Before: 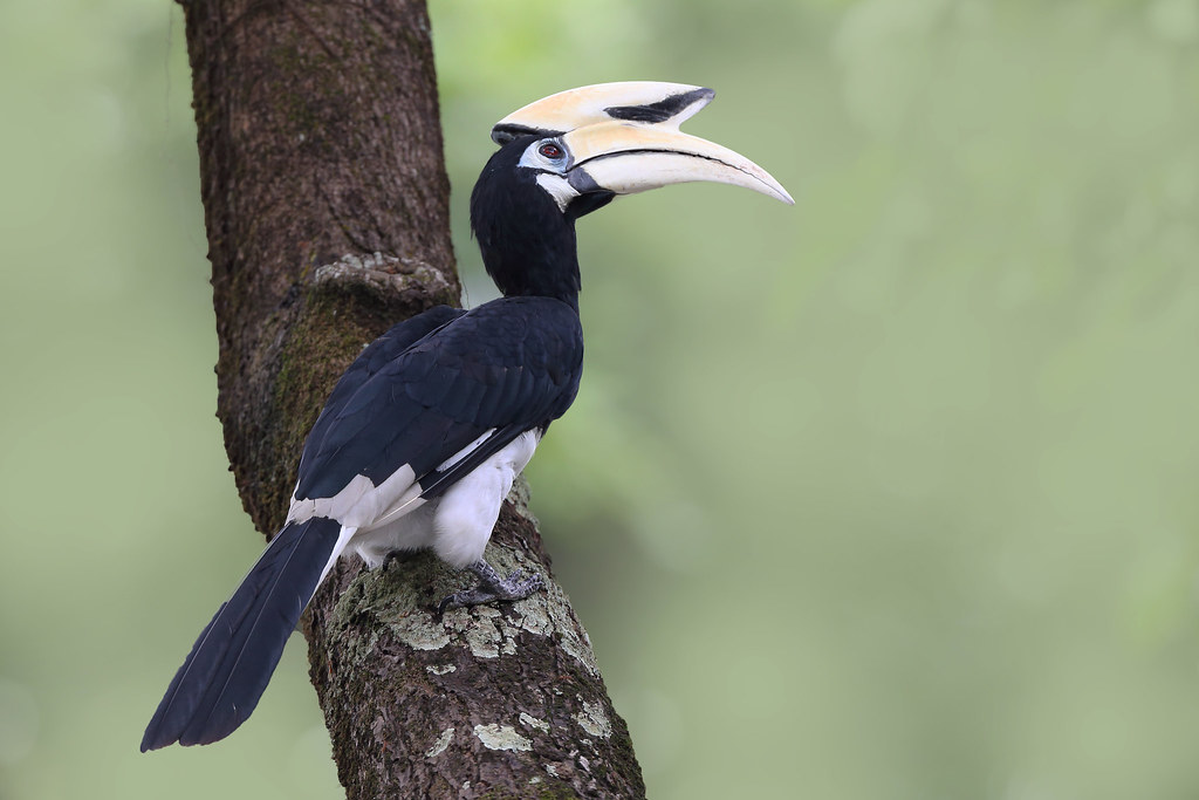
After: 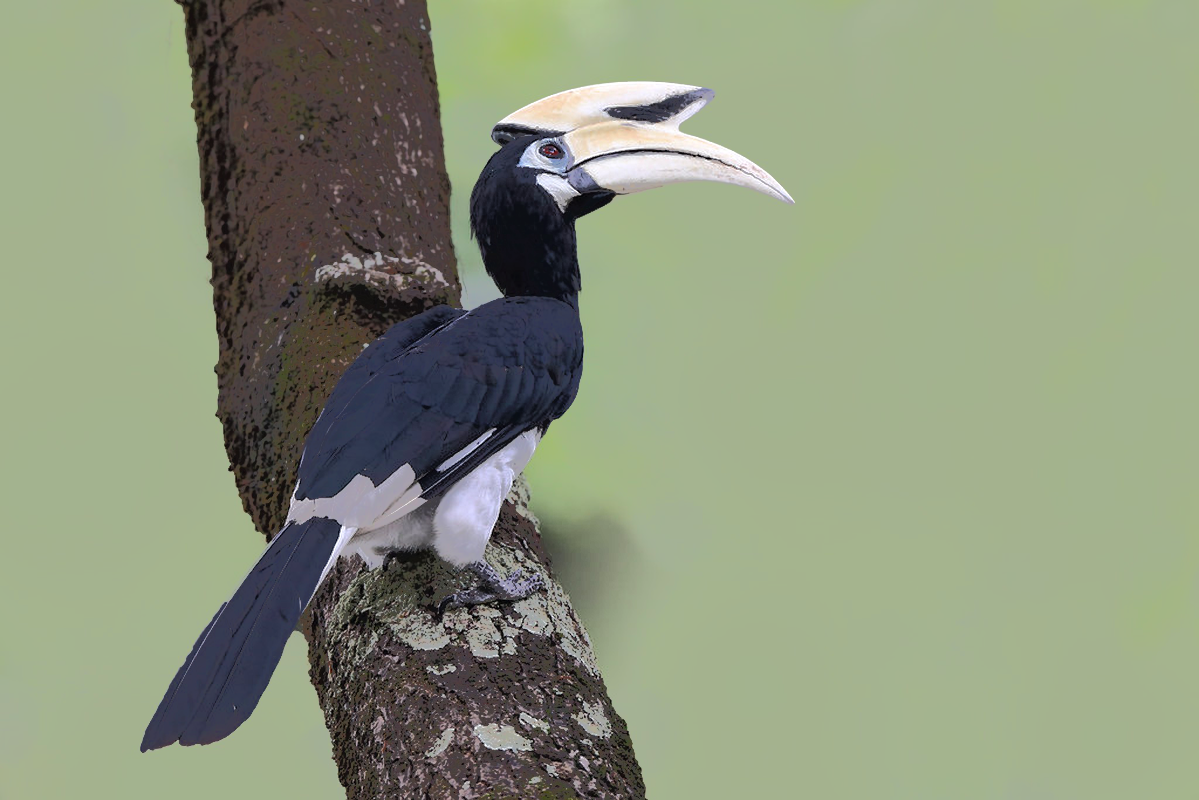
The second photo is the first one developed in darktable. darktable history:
tone equalizer: -7 EV -0.628 EV, -6 EV 0.961 EV, -5 EV -0.477 EV, -4 EV 0.396 EV, -3 EV 0.442 EV, -2 EV 0.121 EV, -1 EV -0.134 EV, +0 EV -0.404 EV, edges refinement/feathering 500, mask exposure compensation -1.57 EV, preserve details no
